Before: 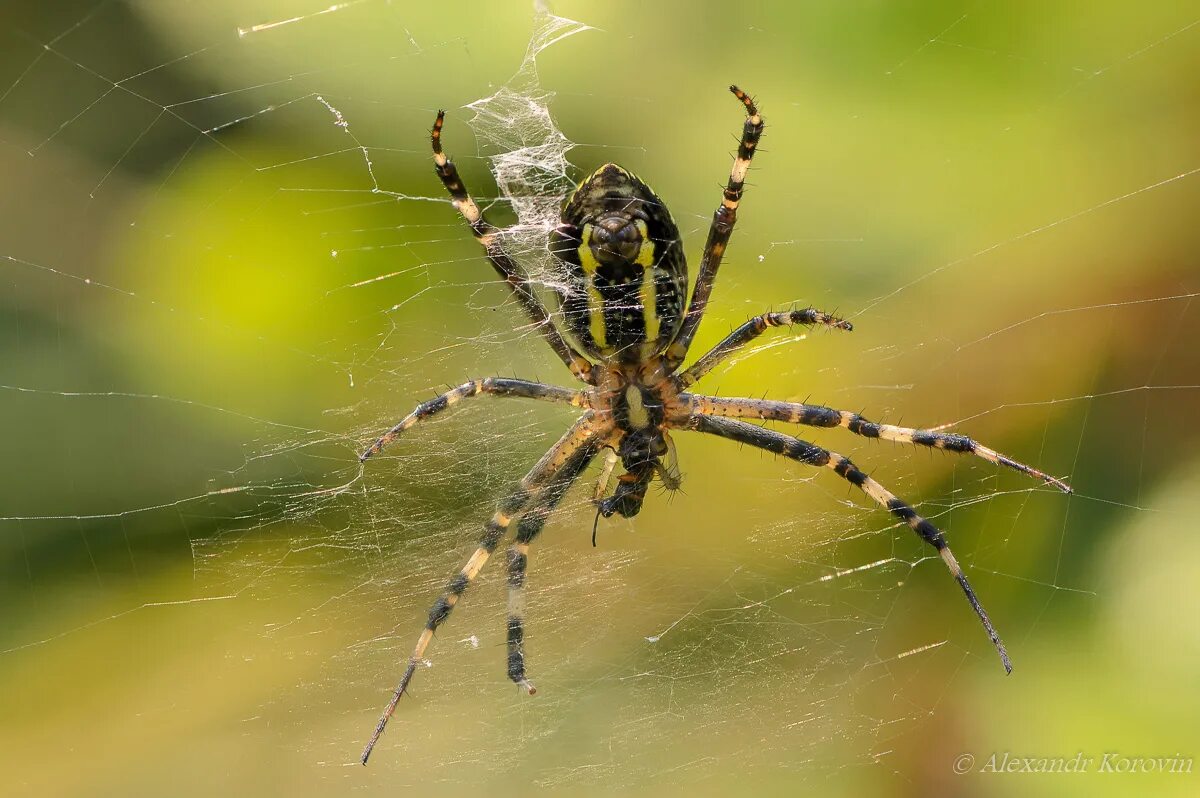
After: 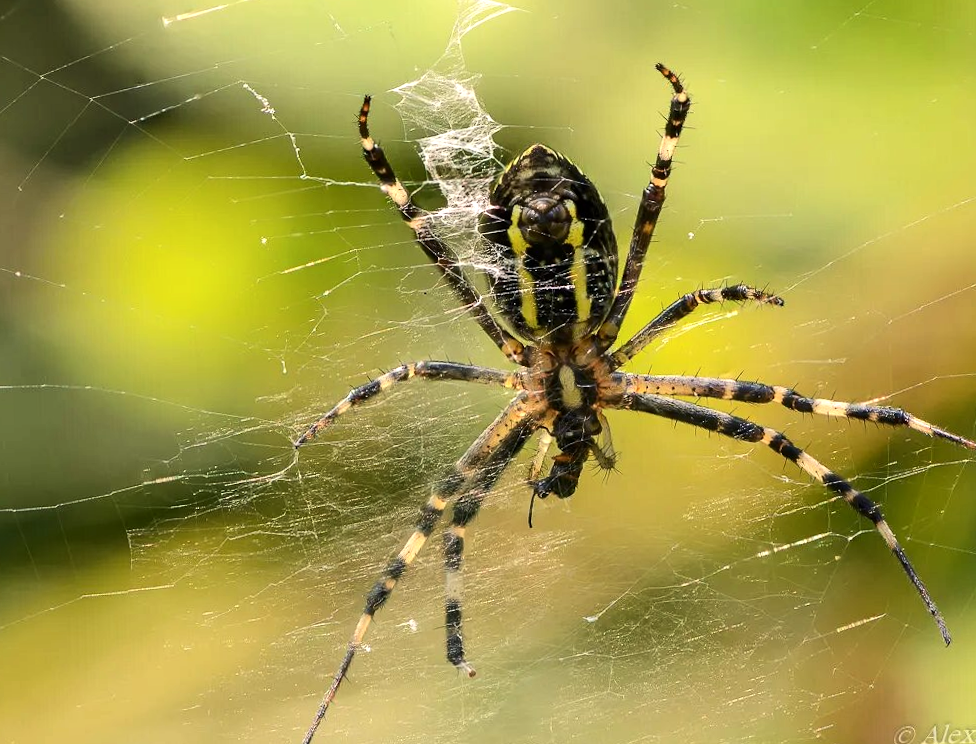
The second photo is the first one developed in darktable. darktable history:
crop and rotate: angle 1.31°, left 4.077%, top 0.817%, right 11.735%, bottom 2.658%
contrast brightness saturation: contrast 0.139
tone equalizer: -8 EV -0.394 EV, -7 EV -0.37 EV, -6 EV -0.37 EV, -5 EV -0.193 EV, -3 EV 0.211 EV, -2 EV 0.307 EV, -1 EV 0.409 EV, +0 EV 0.393 EV, edges refinement/feathering 500, mask exposure compensation -1.57 EV, preserve details no
